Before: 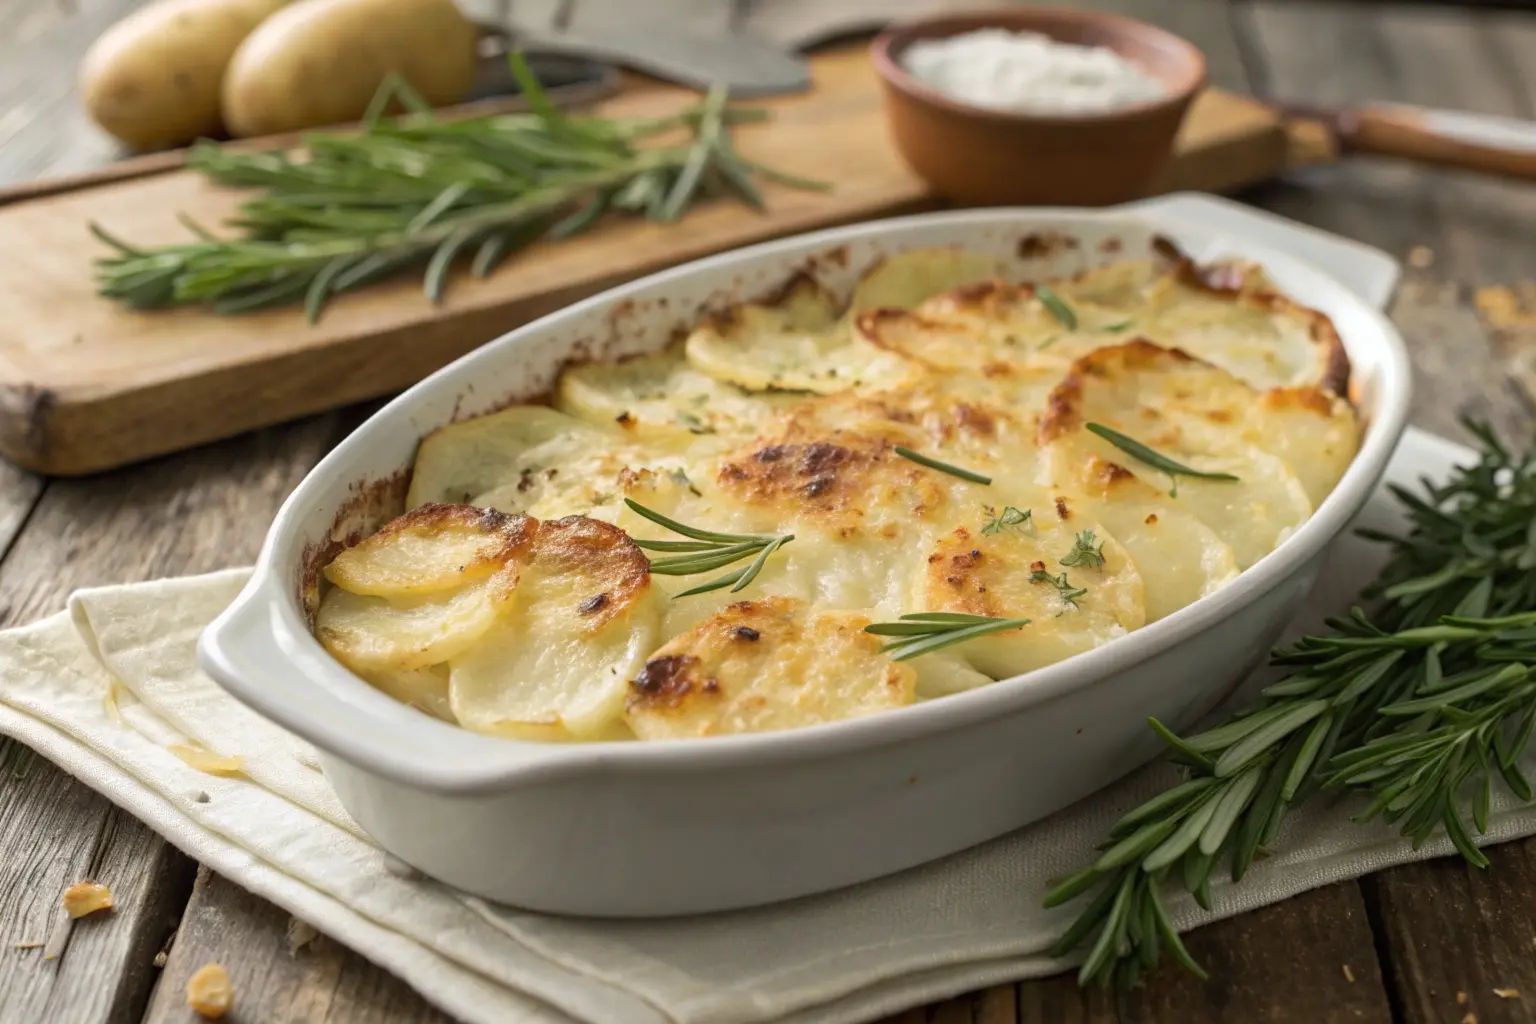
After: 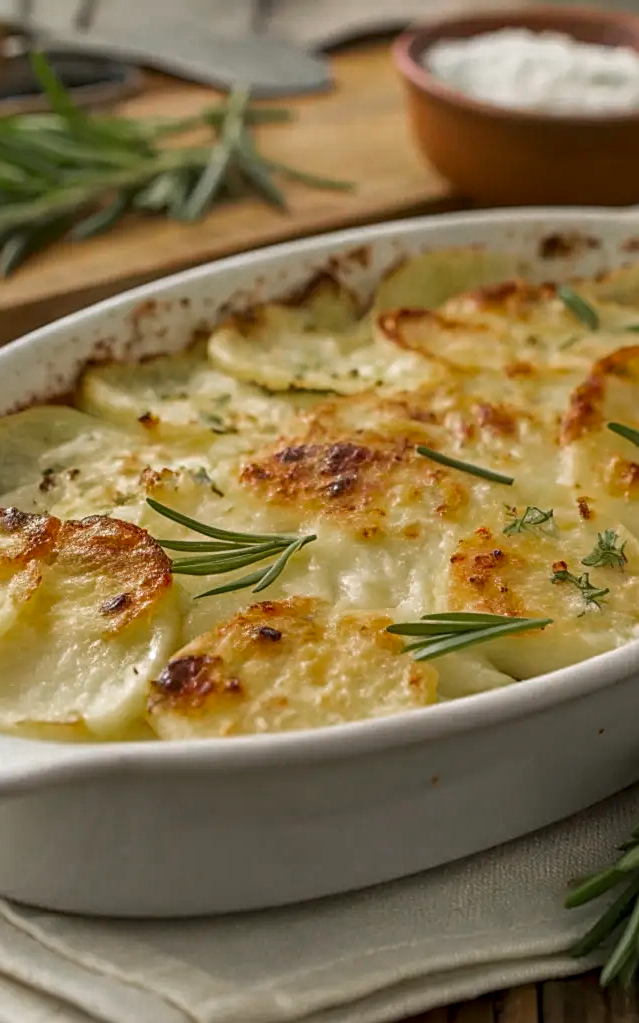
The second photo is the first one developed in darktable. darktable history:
shadows and highlights: shadows 29.28, highlights -29.6, low approximation 0.01, soften with gaussian
crop: left 31.161%, right 27.235%
local contrast: on, module defaults
sharpen: on, module defaults
color zones: curves: ch0 [(0, 0.48) (0.209, 0.398) (0.305, 0.332) (0.429, 0.493) (0.571, 0.5) (0.714, 0.5) (0.857, 0.5) (1, 0.48)]; ch1 [(0, 0.633) (0.143, 0.586) (0.286, 0.489) (0.429, 0.448) (0.571, 0.31) (0.714, 0.335) (0.857, 0.492) (1, 0.633)]; ch2 [(0, 0.448) (0.143, 0.498) (0.286, 0.5) (0.429, 0.5) (0.571, 0.5) (0.714, 0.5) (0.857, 0.5) (1, 0.448)]
